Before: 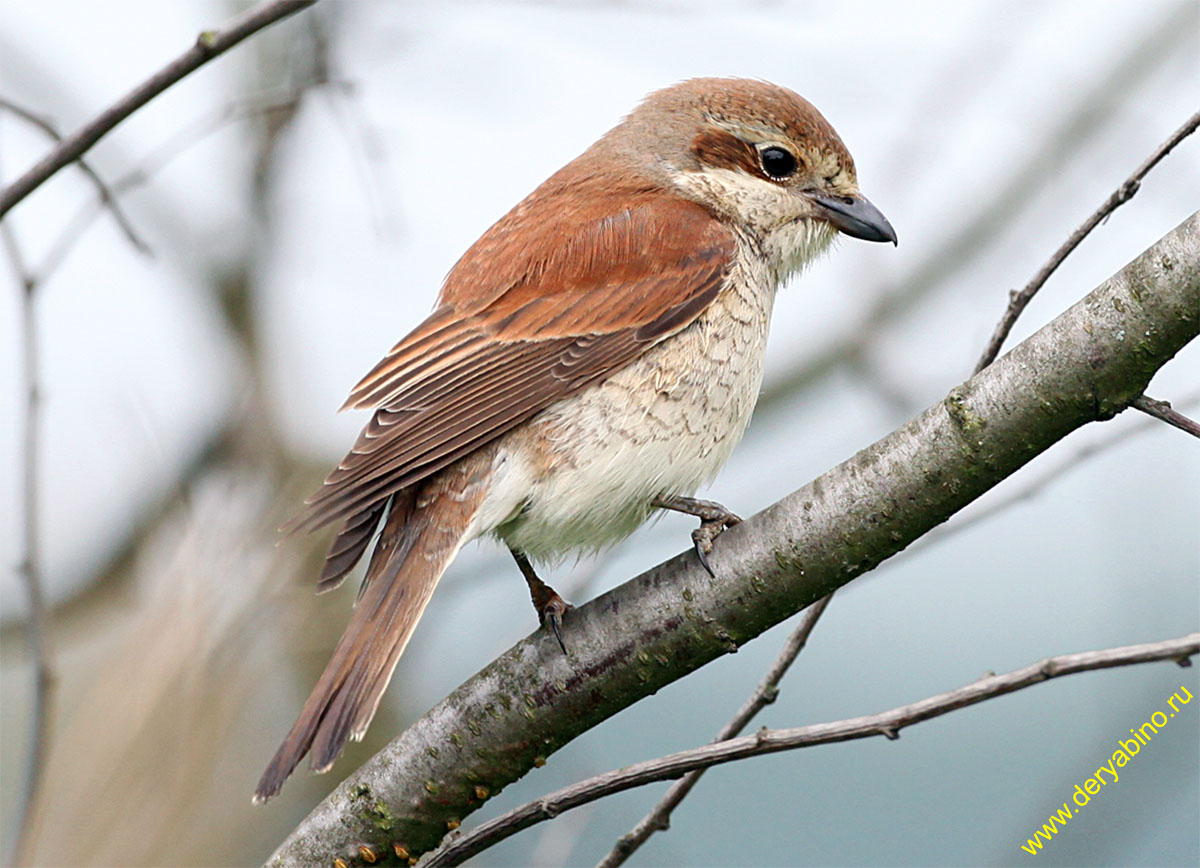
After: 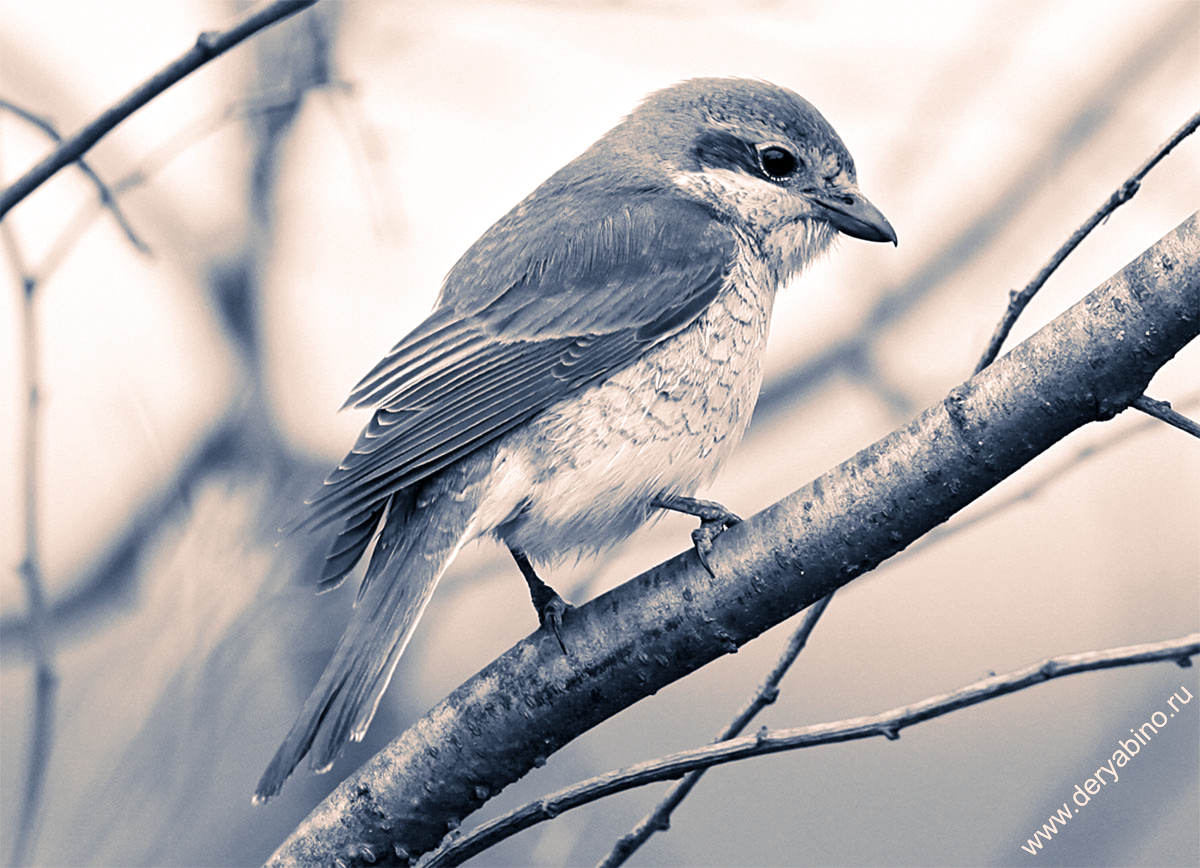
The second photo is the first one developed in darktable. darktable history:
white balance: red 0.98, blue 1.61
split-toning: shadows › hue 226.8°, shadows › saturation 0.56, highlights › hue 28.8°, balance -40, compress 0%
monochrome: on, module defaults
